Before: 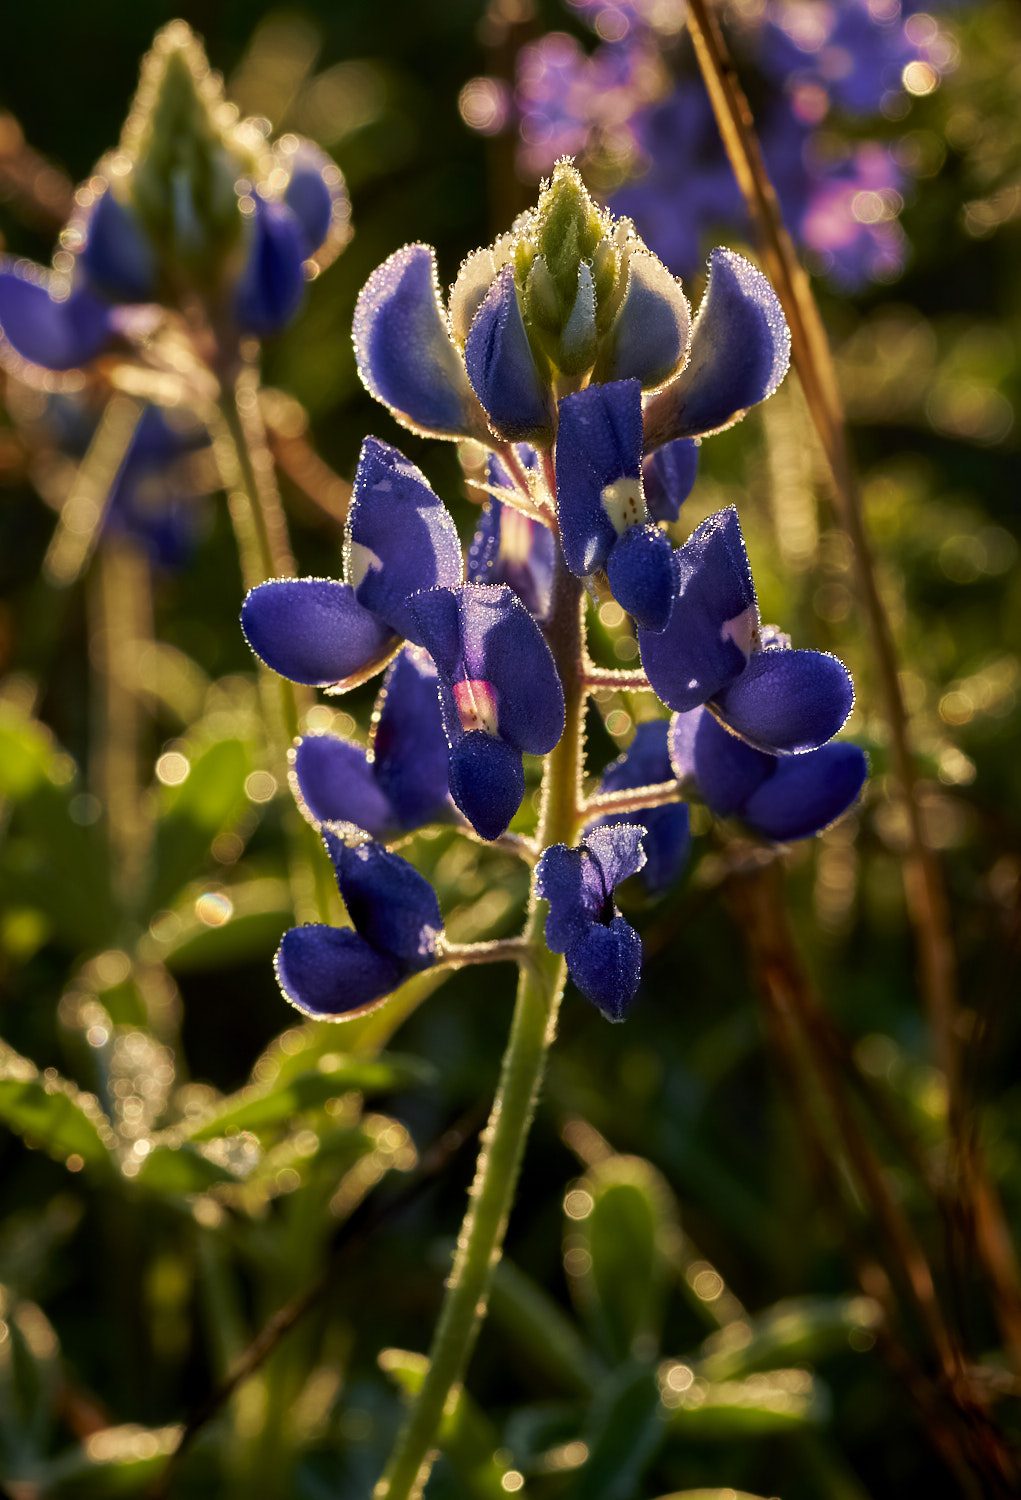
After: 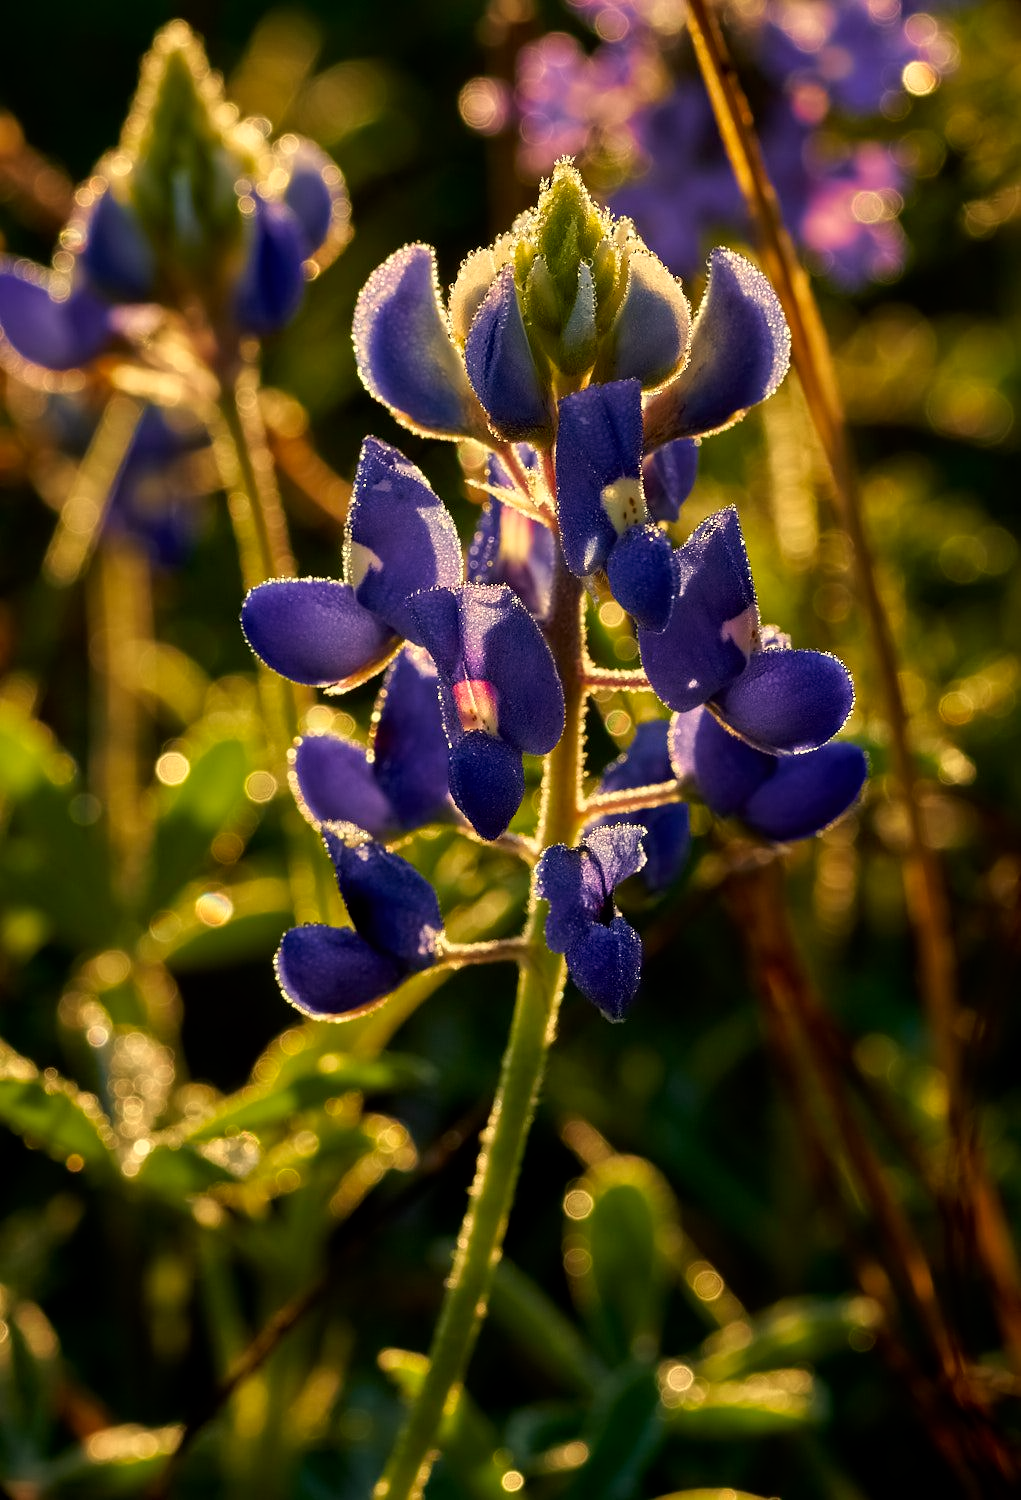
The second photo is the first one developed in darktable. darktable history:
color correction: highlights a* 1.3, highlights b* 17.48
shadows and highlights: shadows 0.063, highlights 40.09
contrast equalizer: y [[0.5 ×4, 0.525, 0.667], [0.5 ×6], [0.5 ×6], [0 ×4, 0.042, 0], [0, 0, 0.004, 0.1, 0.191, 0.131]], mix 0.312
